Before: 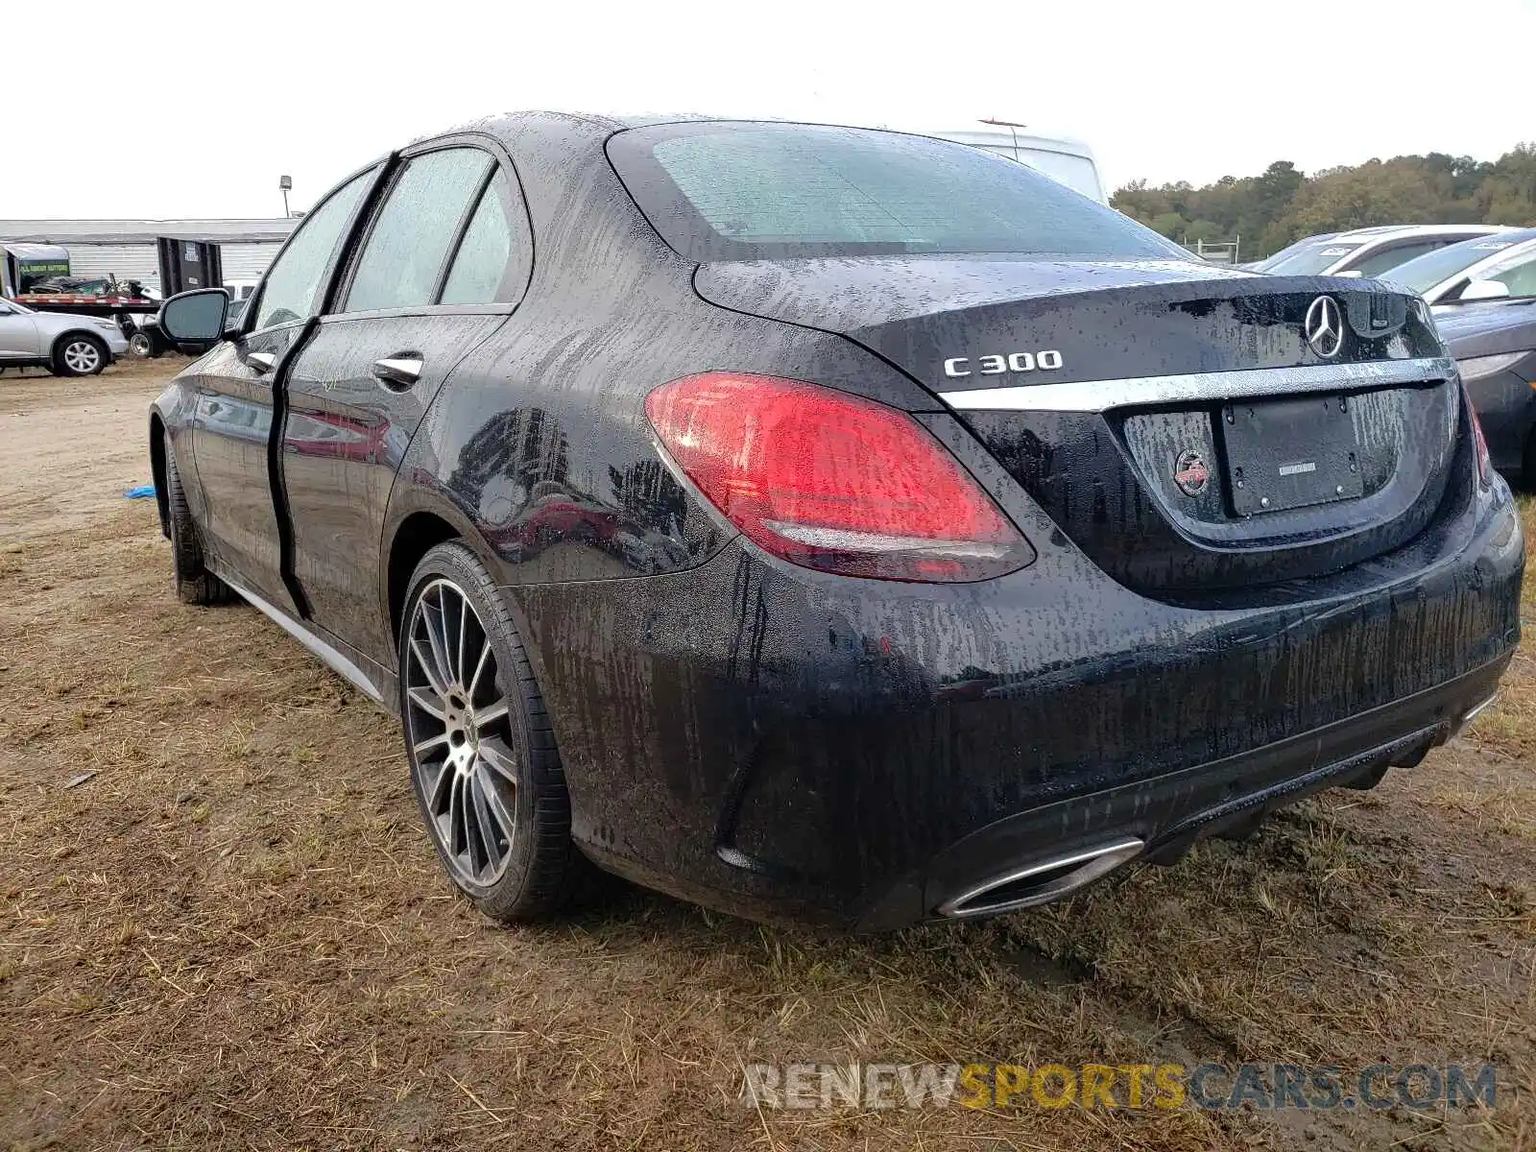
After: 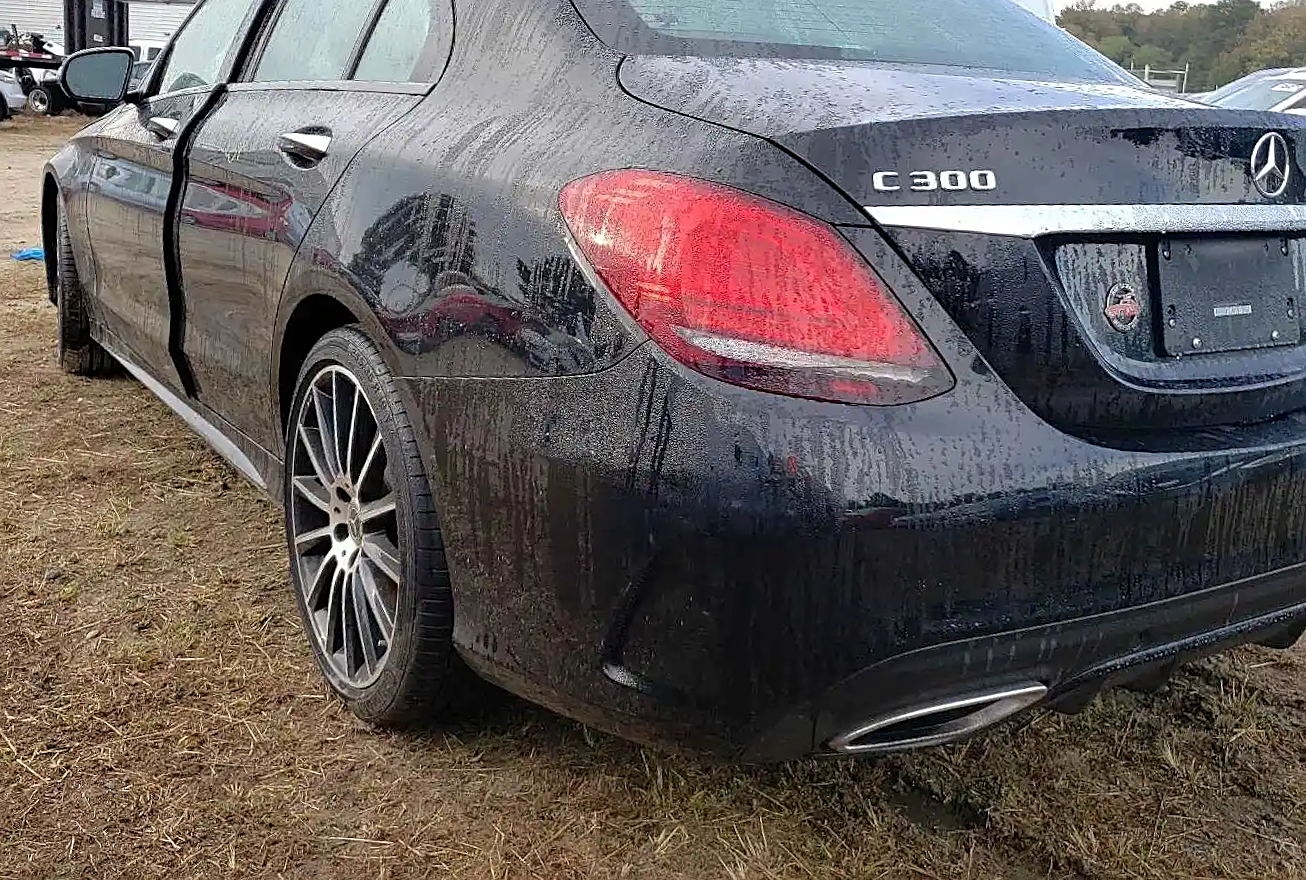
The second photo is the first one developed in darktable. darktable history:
crop and rotate: angle -3.84°, left 9.777%, top 20.545%, right 12.282%, bottom 11.954%
sharpen: on, module defaults
